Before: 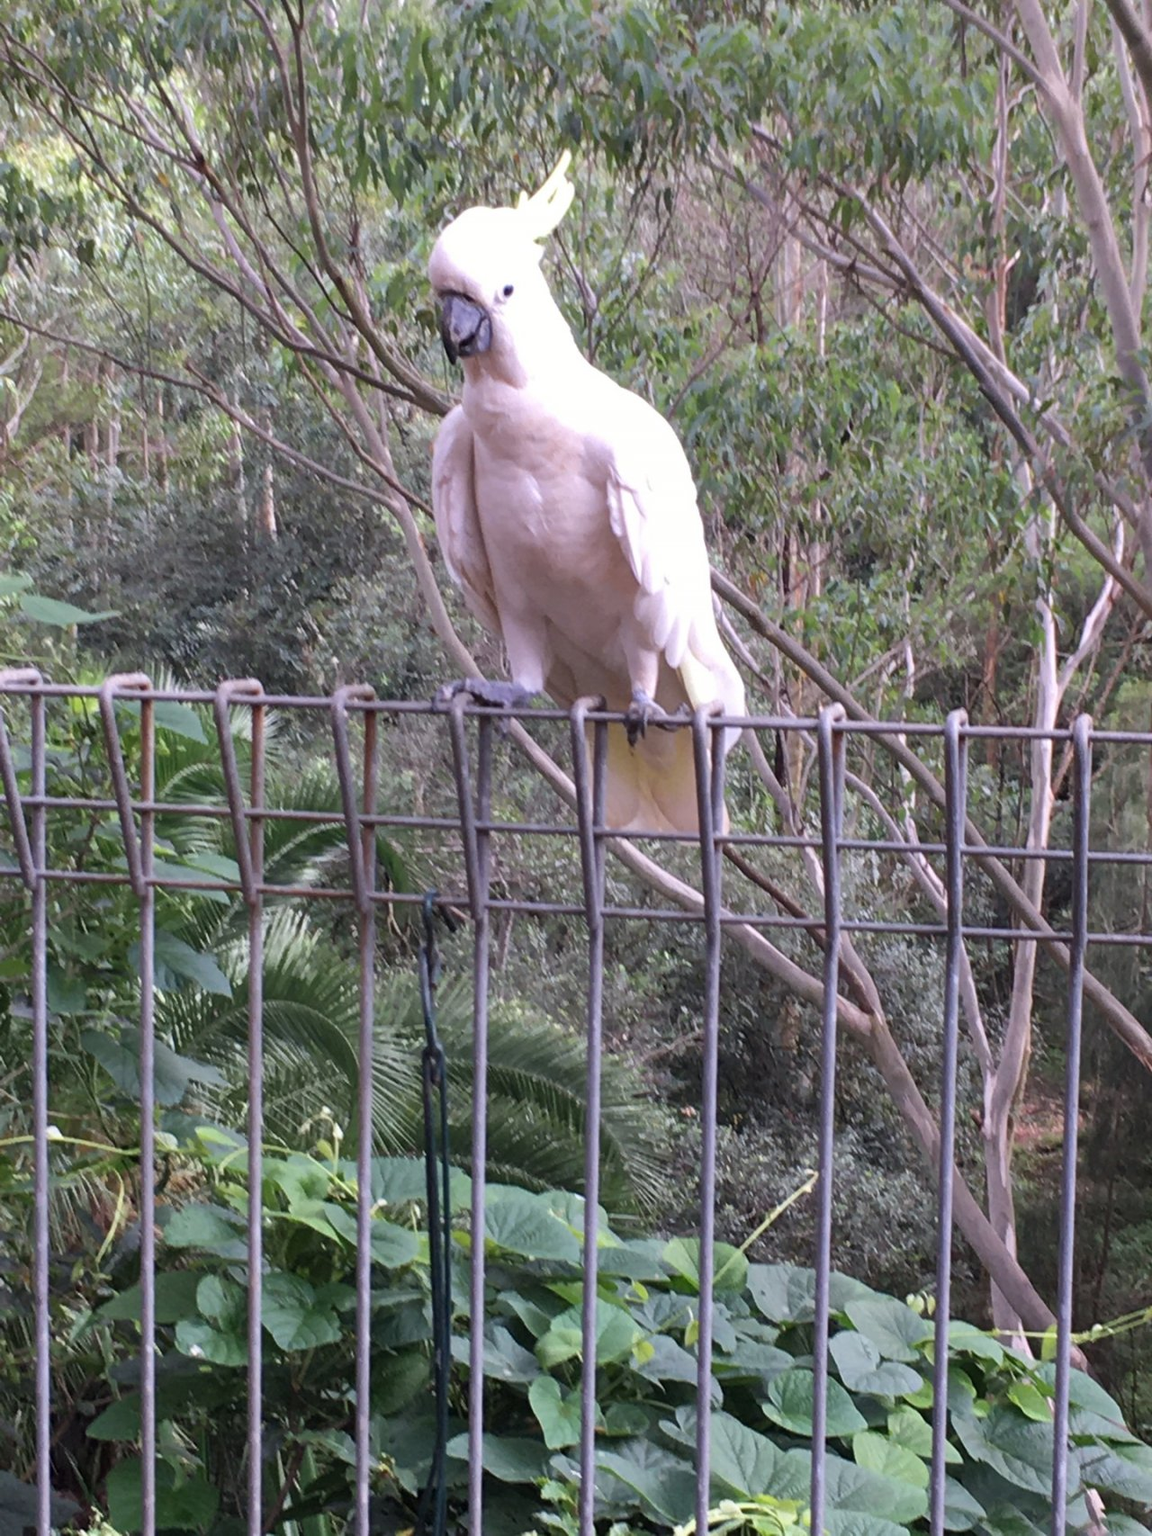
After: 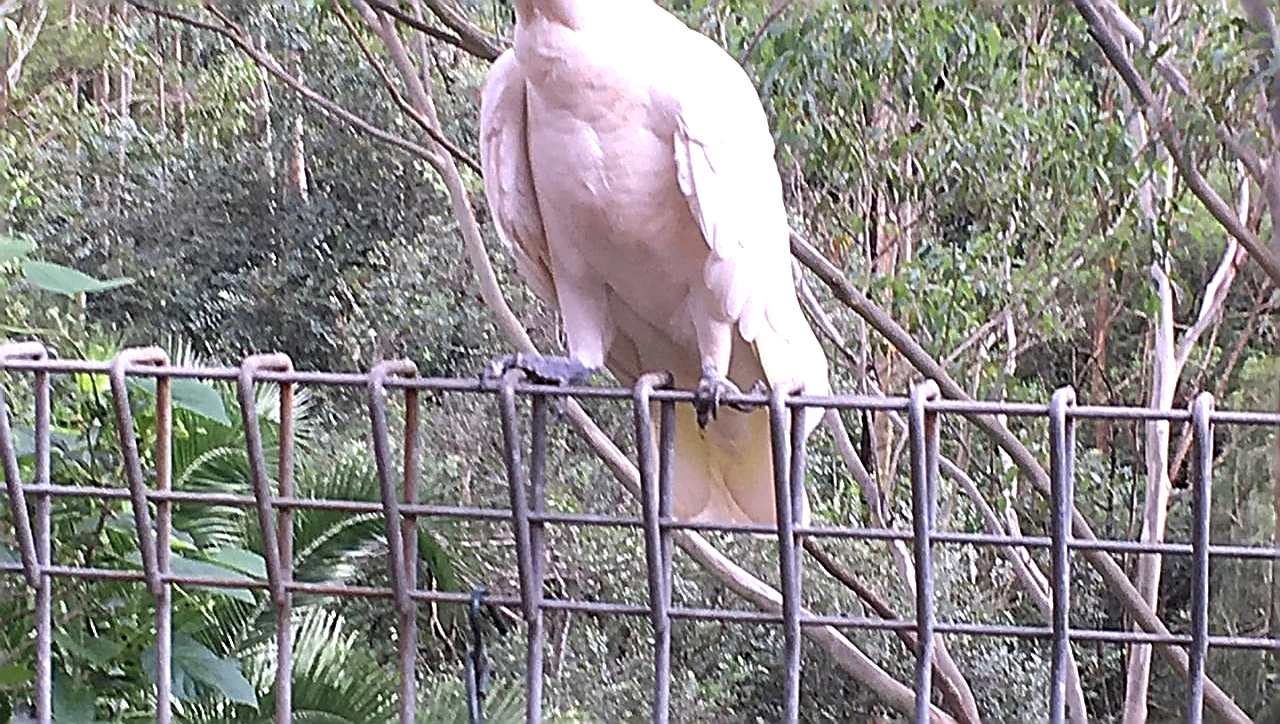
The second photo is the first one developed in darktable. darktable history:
crop and rotate: top 23.516%, bottom 34.056%
sharpen: amount 1.991
exposure: black level correction 0.001, exposure 0.5 EV, compensate highlight preservation false
